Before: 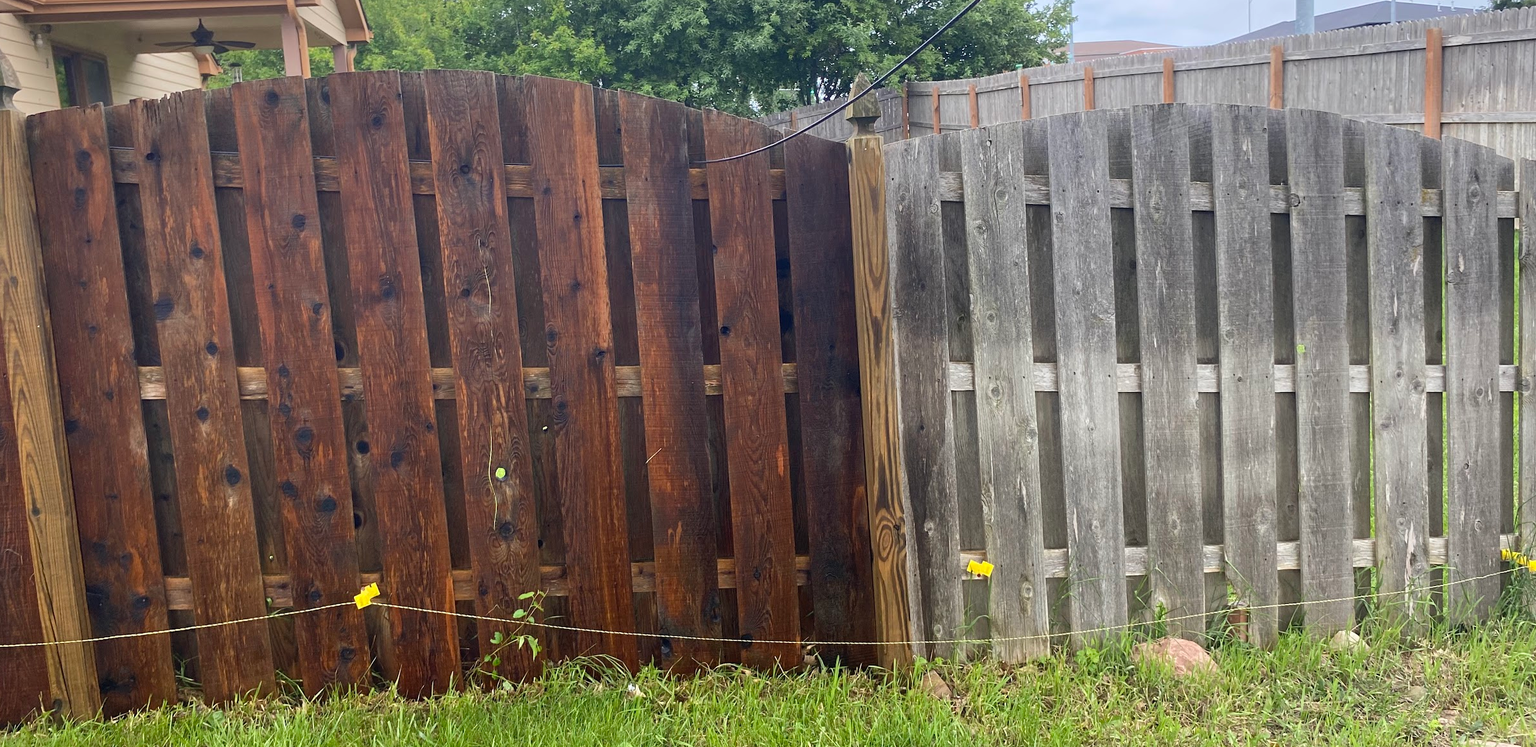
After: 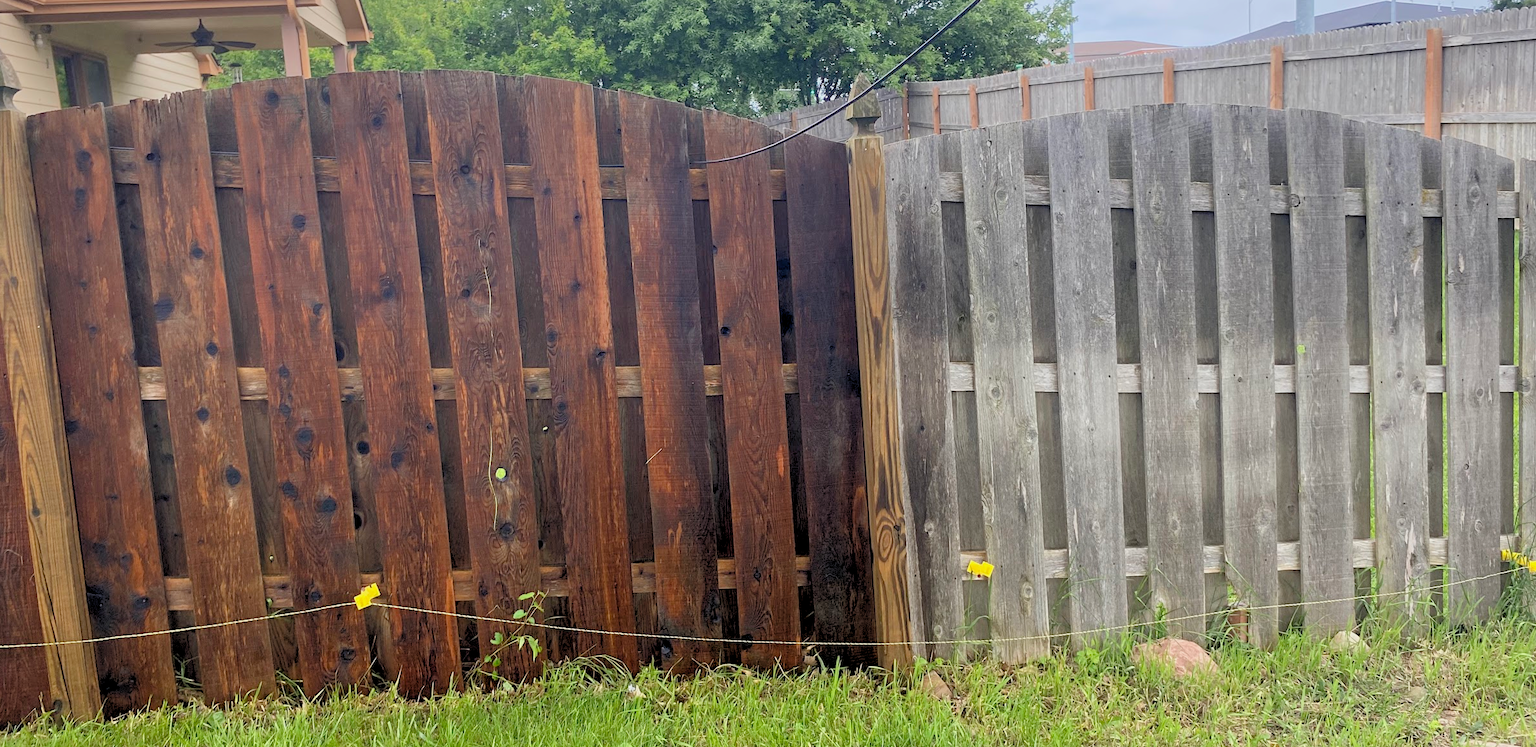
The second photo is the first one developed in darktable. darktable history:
color balance: contrast fulcrum 17.78%
rgb levels: preserve colors sum RGB, levels [[0.038, 0.433, 0.934], [0, 0.5, 1], [0, 0.5, 1]]
